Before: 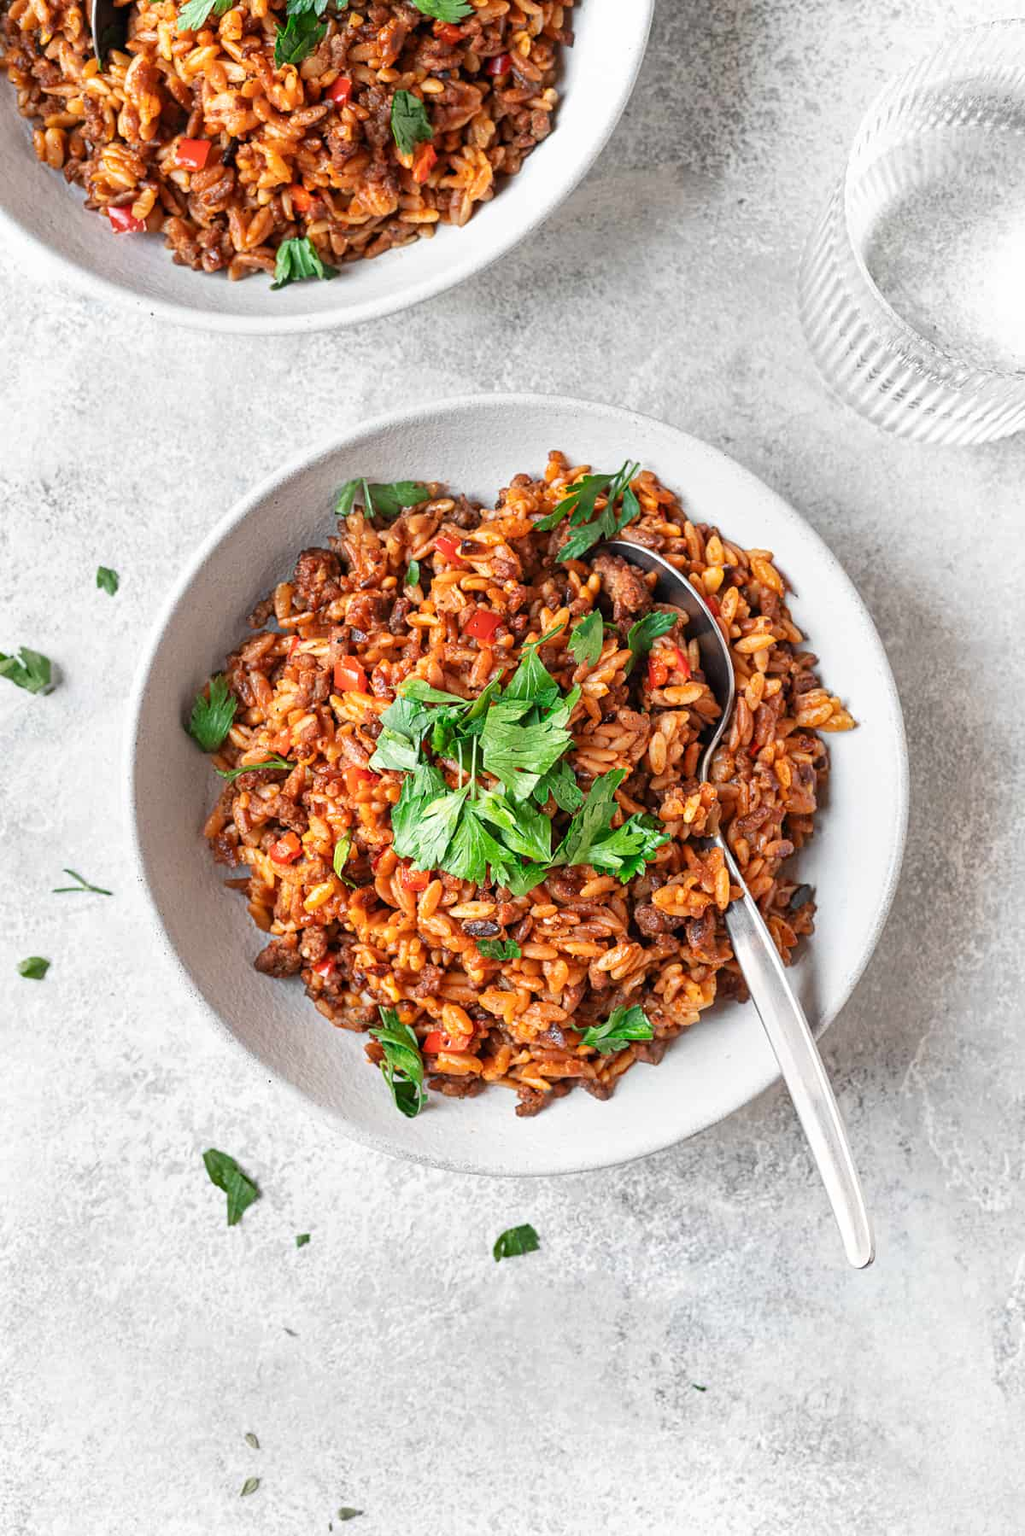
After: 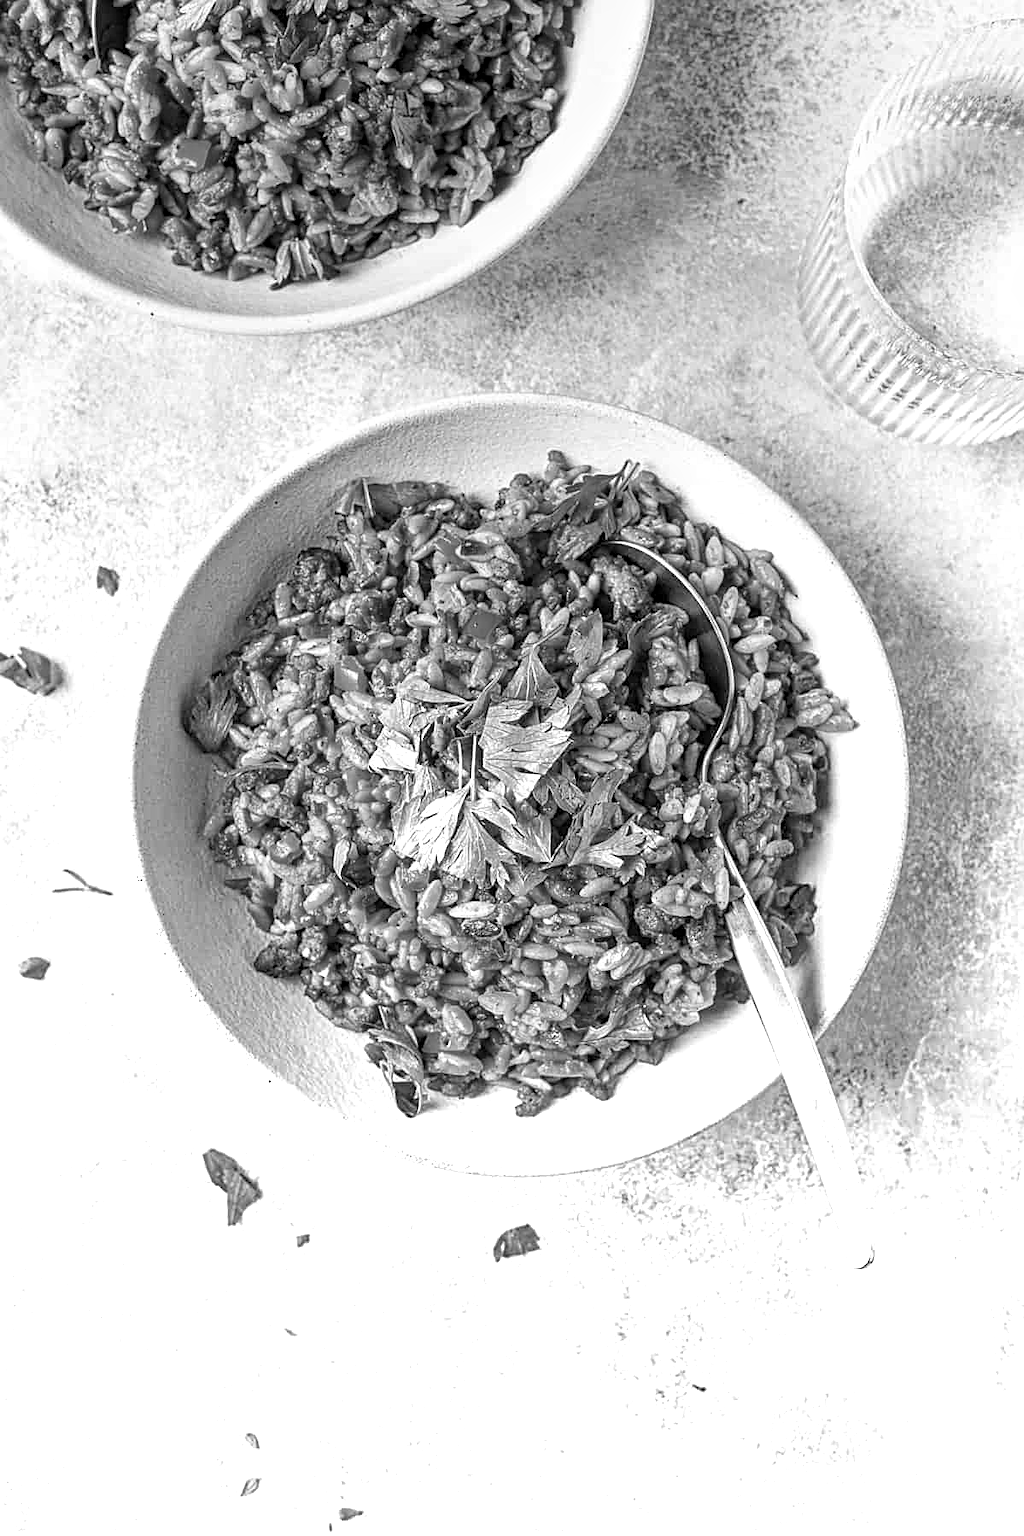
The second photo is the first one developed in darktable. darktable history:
local contrast: detail 130%
graduated density: hue 238.83°, saturation 50%
exposure: exposure 1 EV, compensate highlight preservation false
monochrome: a -6.99, b 35.61, size 1.4
haze removal: compatibility mode true, adaptive false
color correction: saturation 2.15
sharpen: on, module defaults
